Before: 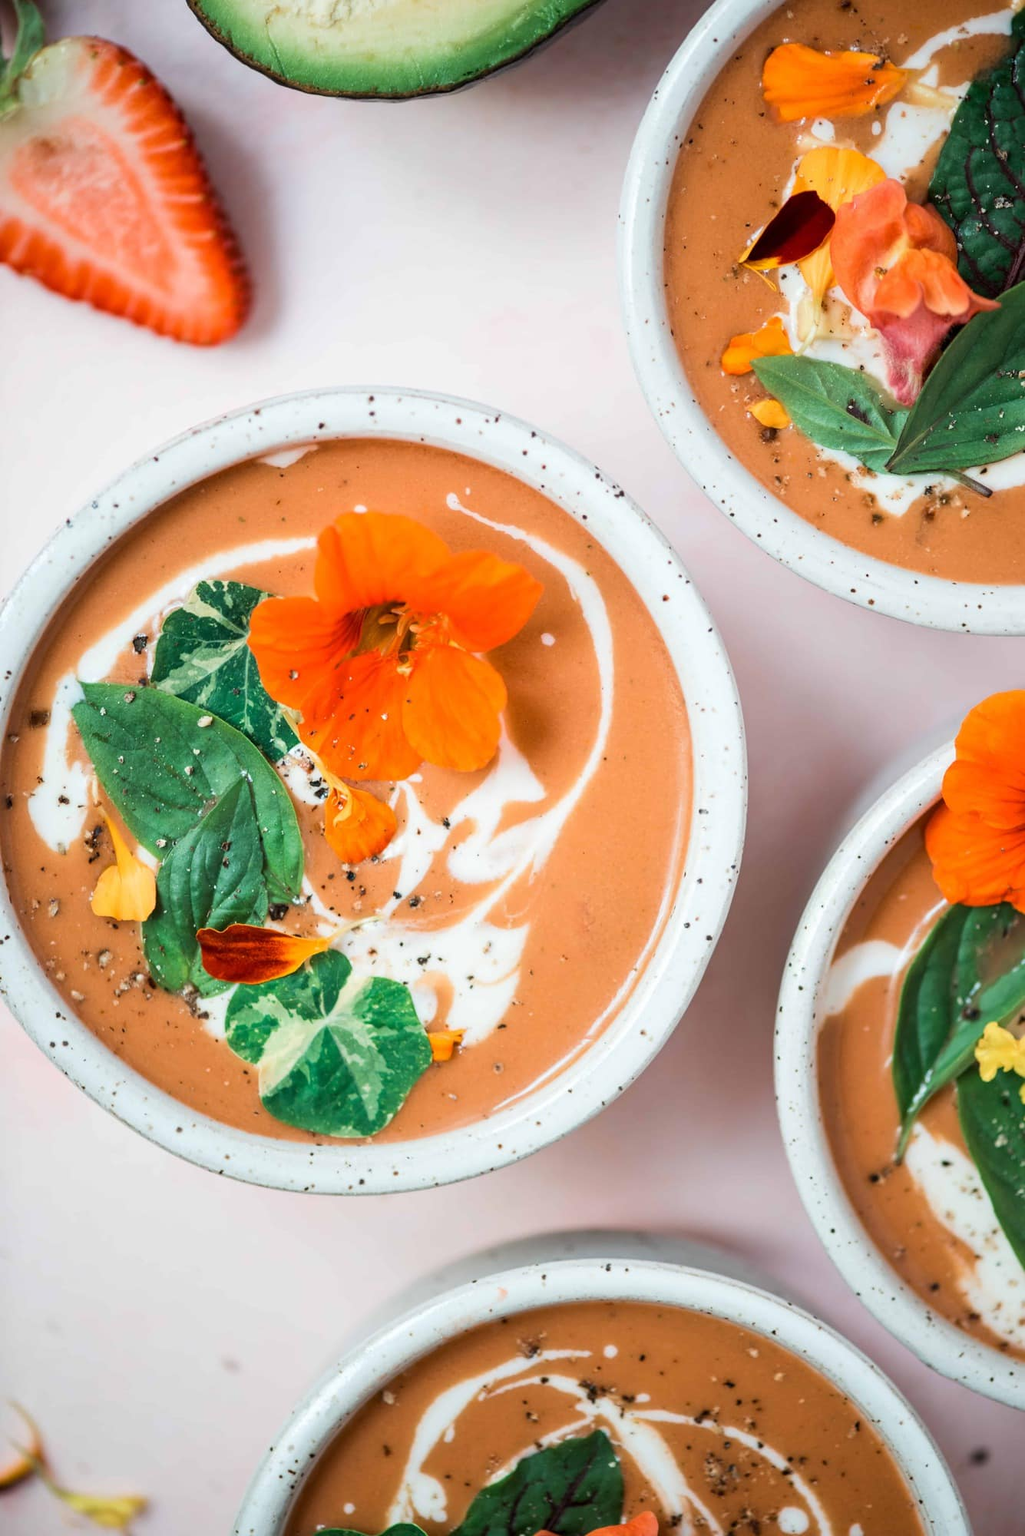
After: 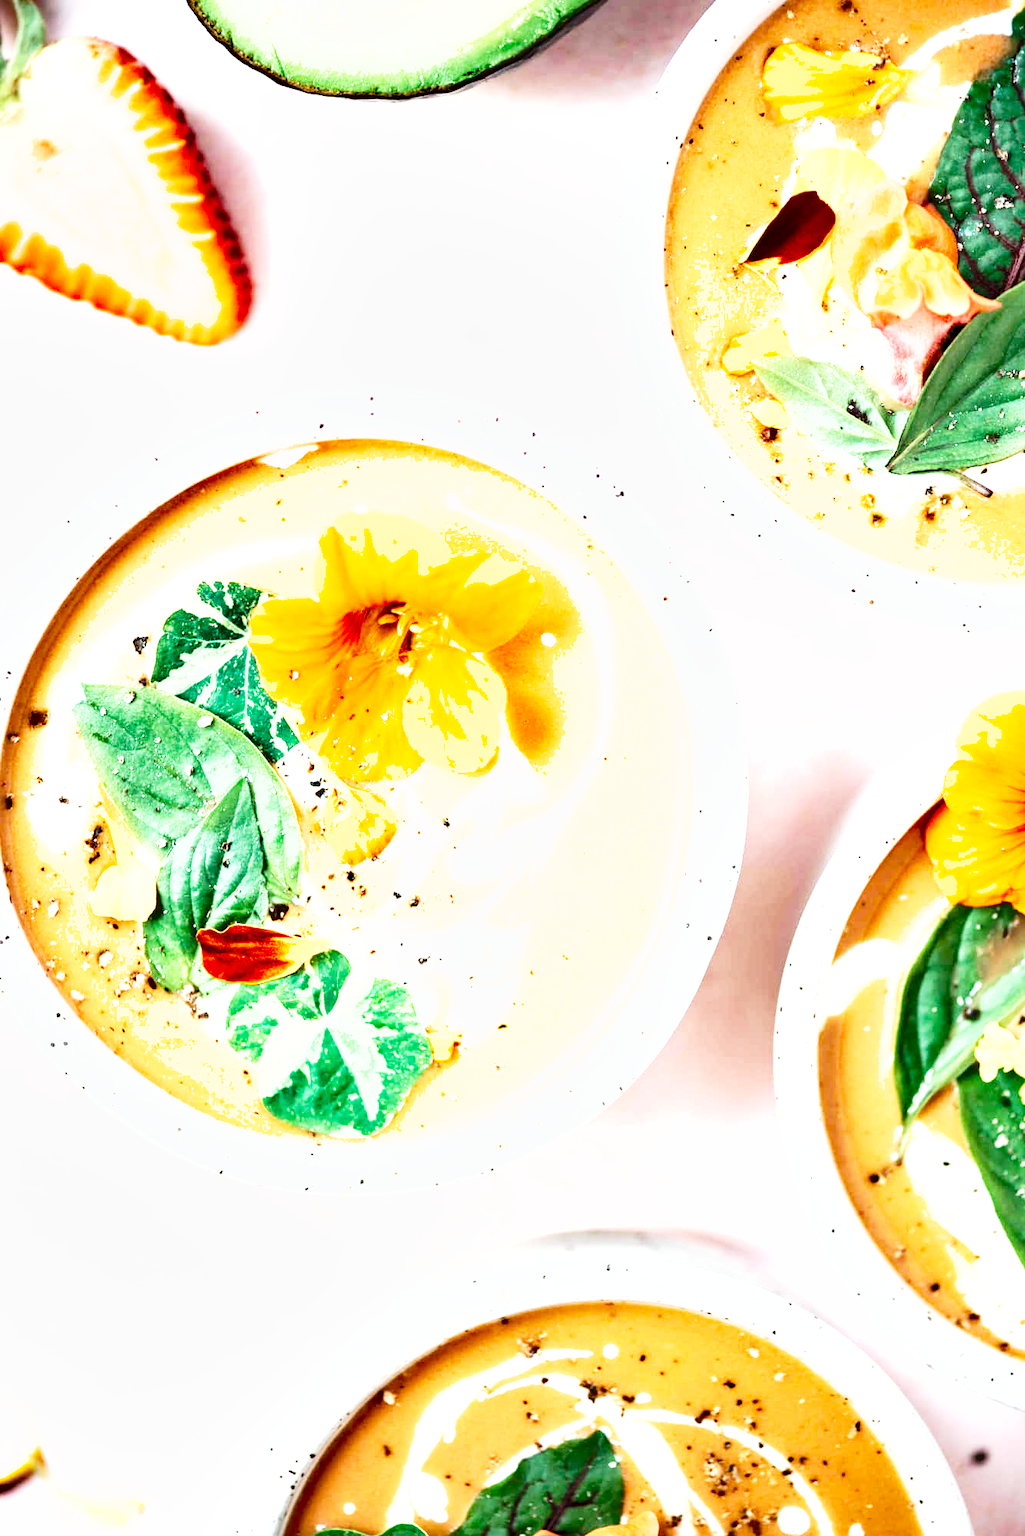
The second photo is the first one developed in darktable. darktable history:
base curve: curves: ch0 [(0, 0) (0.028, 0.03) (0.121, 0.232) (0.46, 0.748) (0.859, 0.968) (1, 1)], preserve colors none
exposure: black level correction 0.001, exposure 1.831 EV, compensate exposure bias true, compensate highlight preservation false
shadows and highlights: soften with gaussian
